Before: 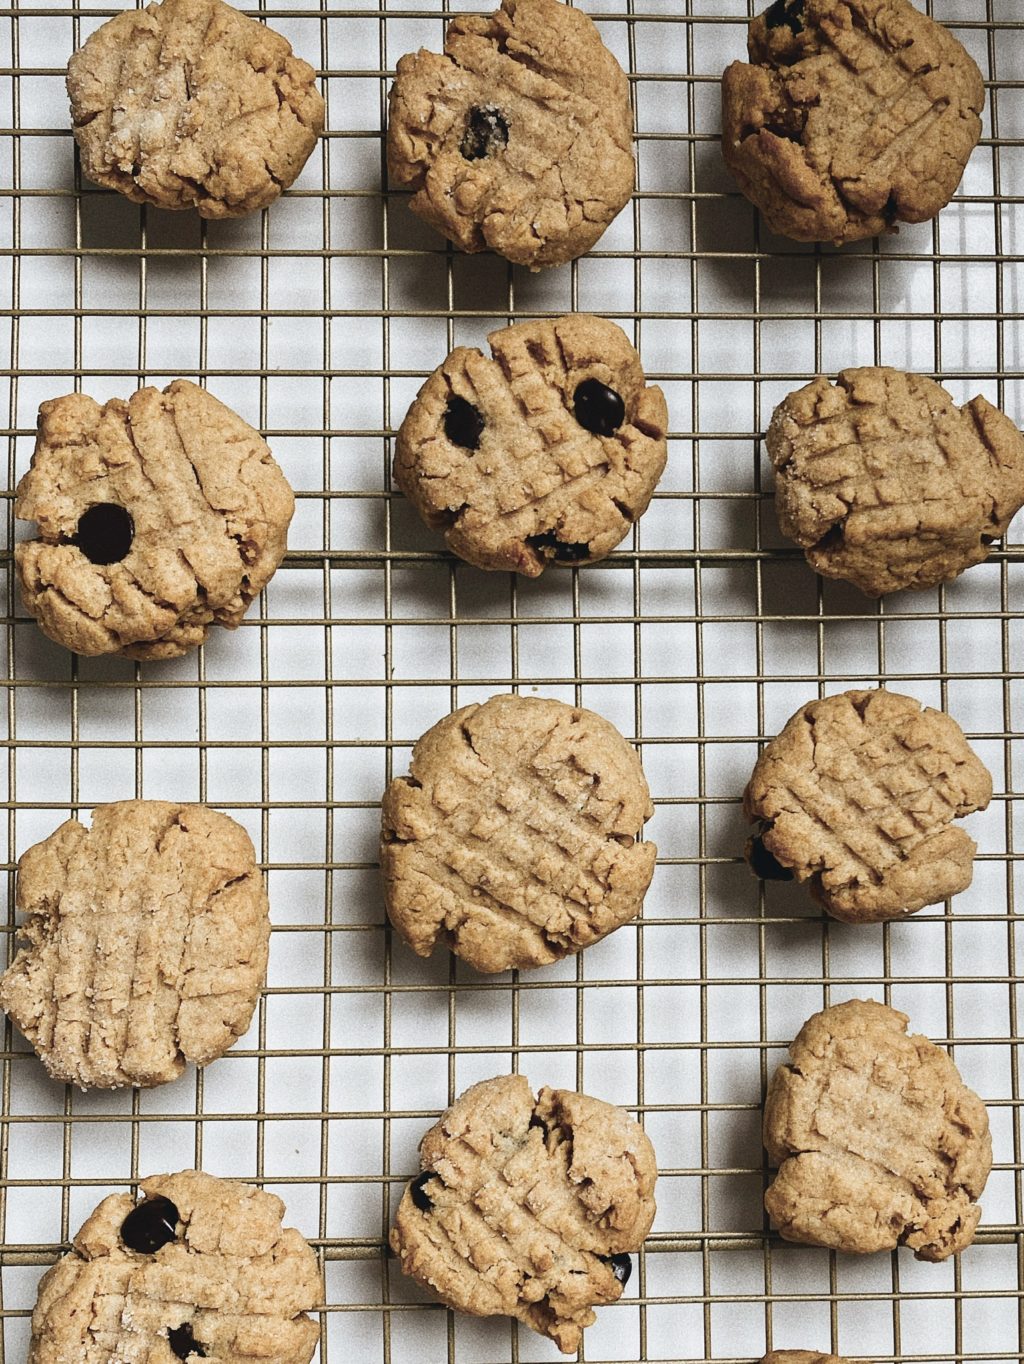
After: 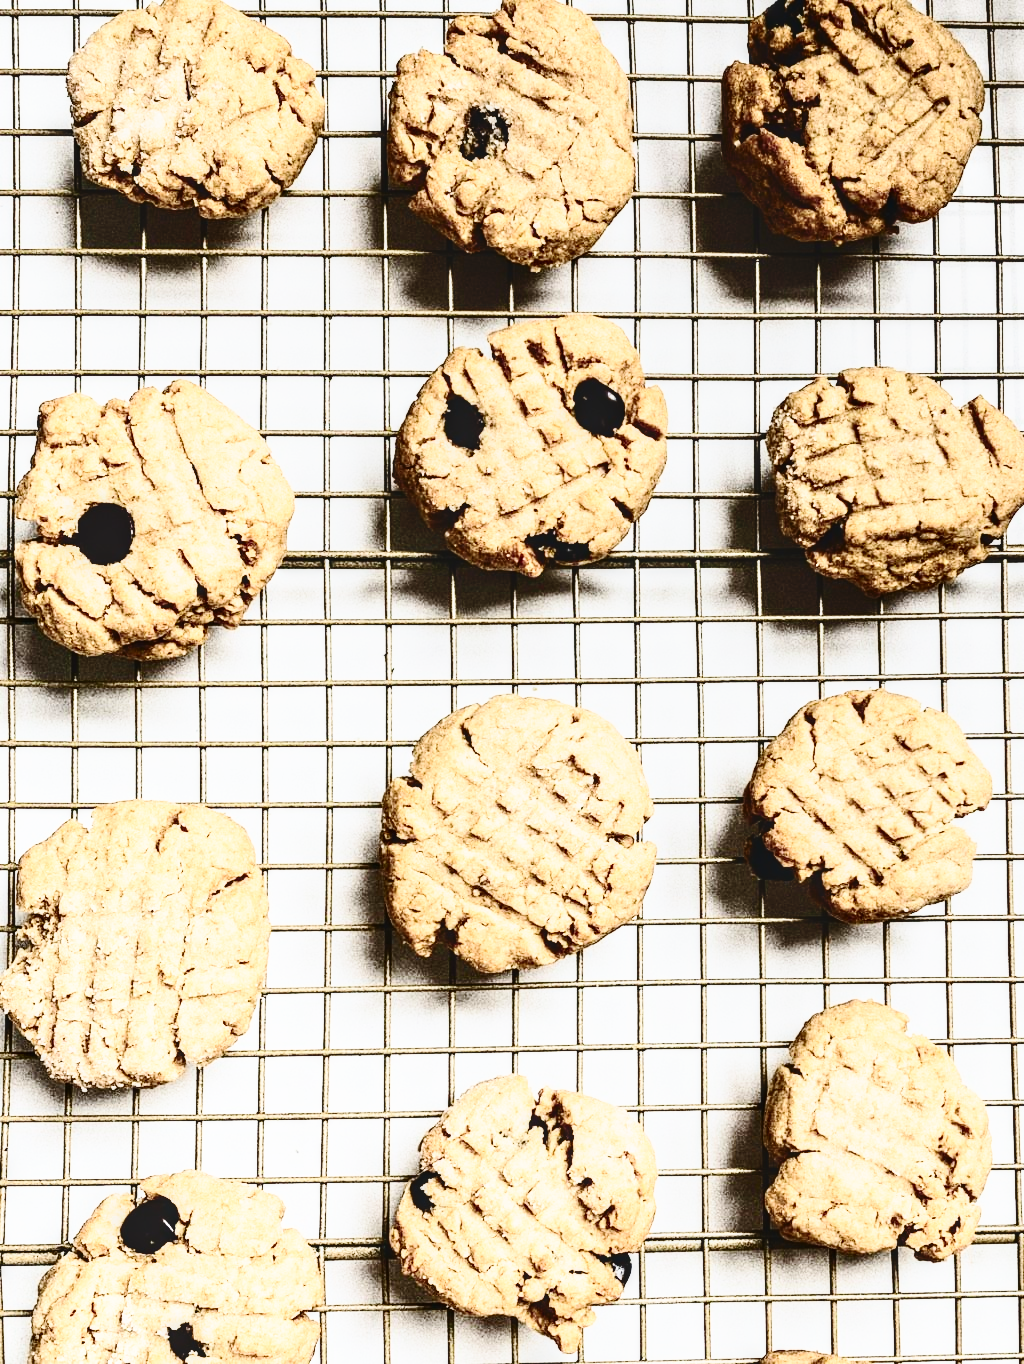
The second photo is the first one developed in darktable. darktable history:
base curve: curves: ch0 [(0, 0) (0.028, 0.03) (0.105, 0.232) (0.387, 0.748) (0.754, 0.968) (1, 1)], preserve colors none
contrast brightness saturation: contrast 0.494, saturation -0.089
local contrast: on, module defaults
